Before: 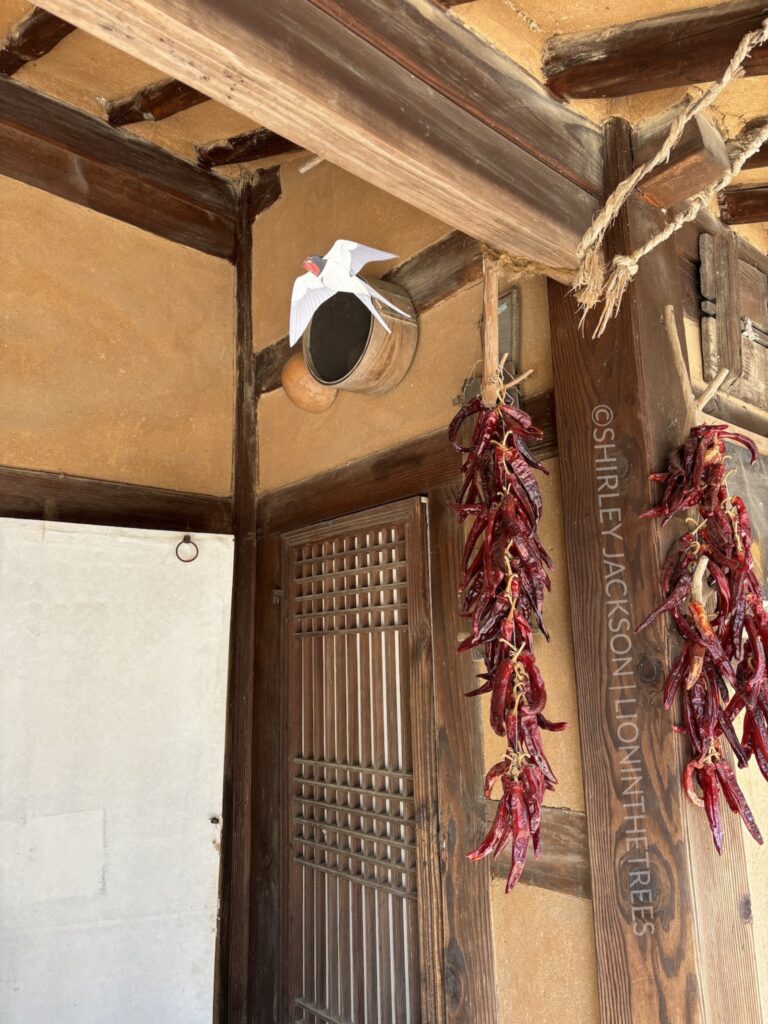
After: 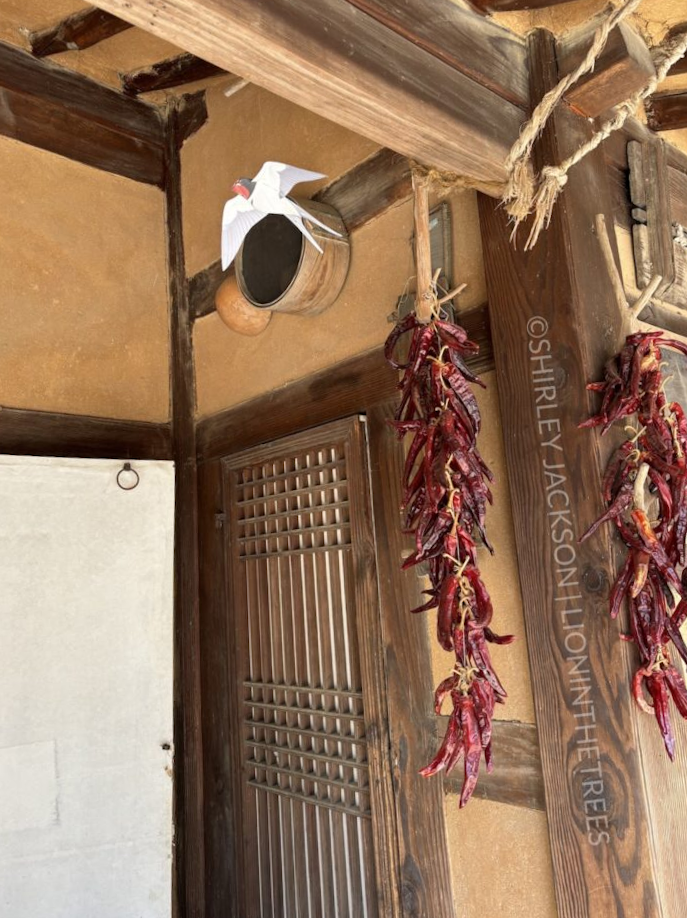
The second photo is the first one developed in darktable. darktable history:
crop and rotate: angle 2.25°, left 5.816%, top 5.674%
